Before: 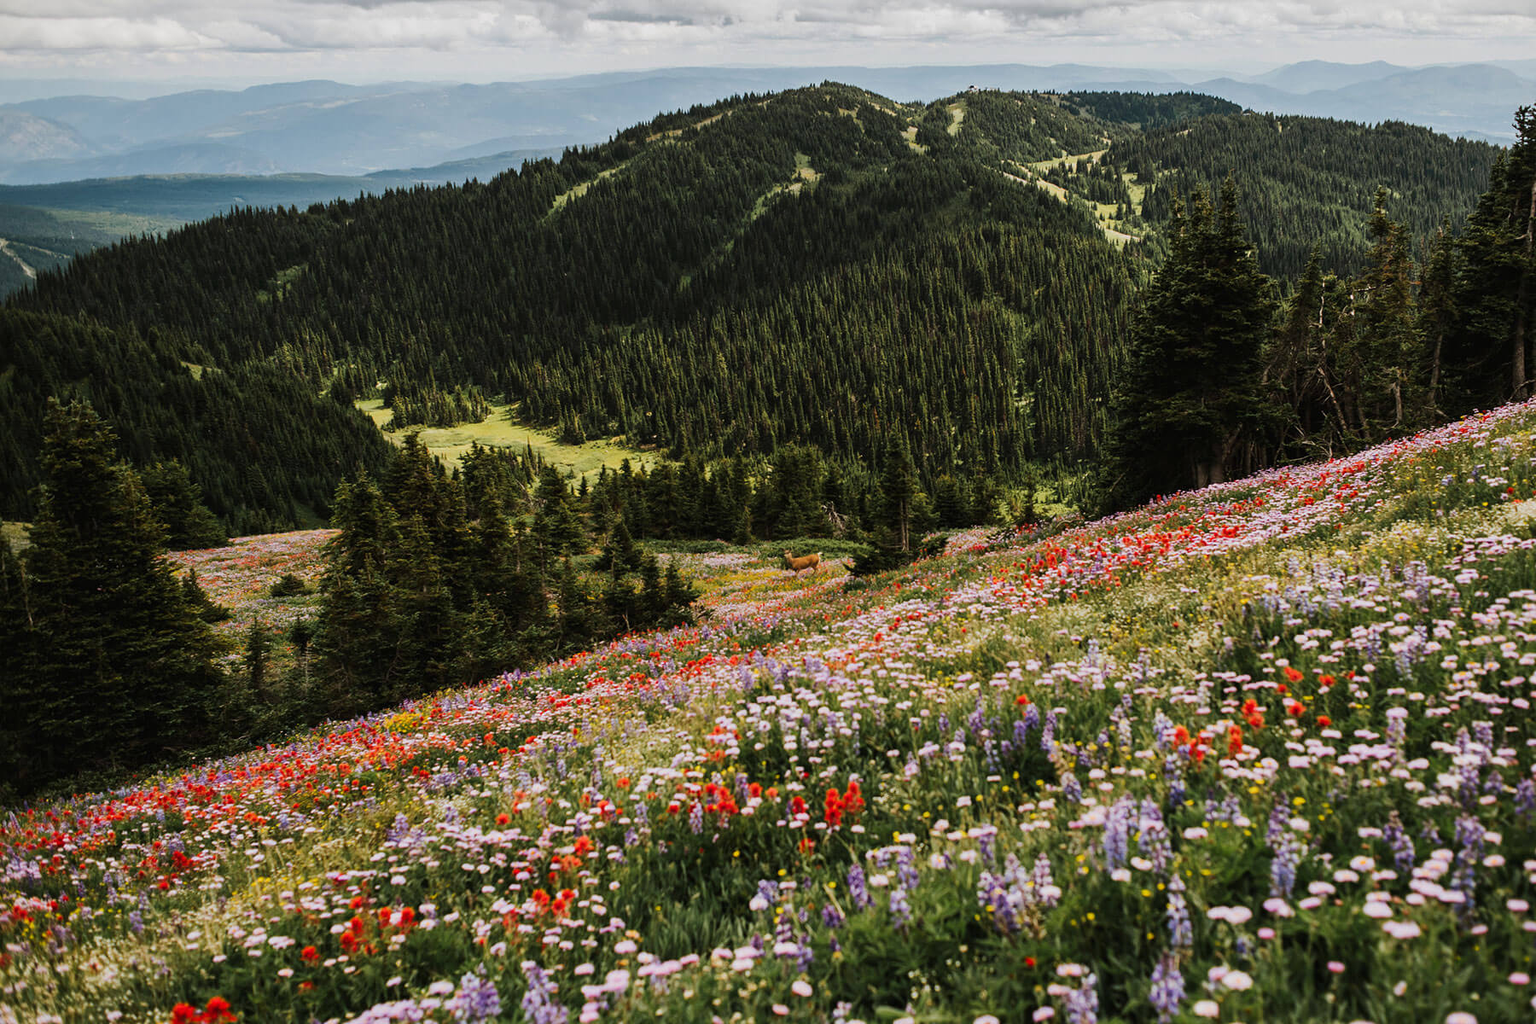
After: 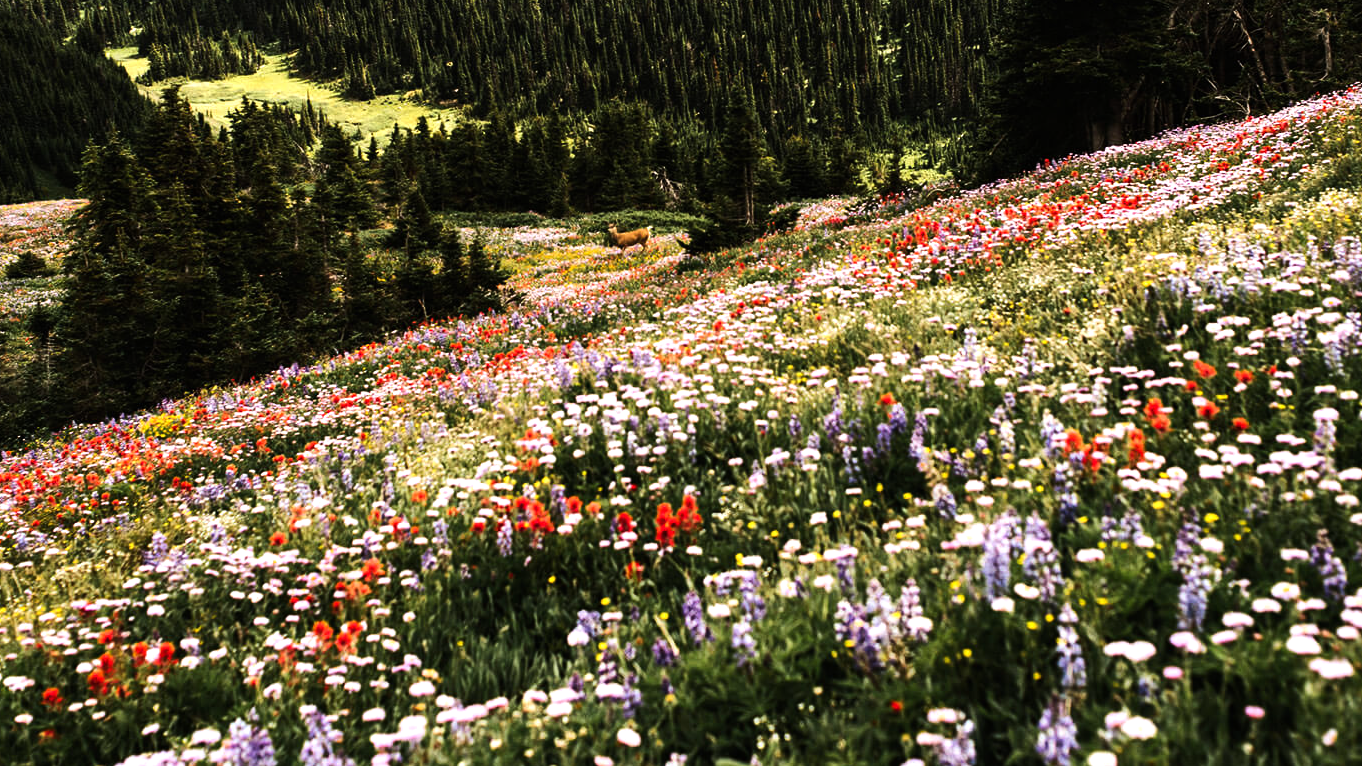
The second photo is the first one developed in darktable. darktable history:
tone equalizer: -8 EV -1.08 EV, -7 EV -1.01 EV, -6 EV -0.867 EV, -5 EV -0.578 EV, -3 EV 0.578 EV, -2 EV 0.867 EV, -1 EV 1.01 EV, +0 EV 1.08 EV, edges refinement/feathering 500, mask exposure compensation -1.57 EV, preserve details no
crop and rotate: left 17.299%, top 35.115%, right 7.015%, bottom 1.024%
